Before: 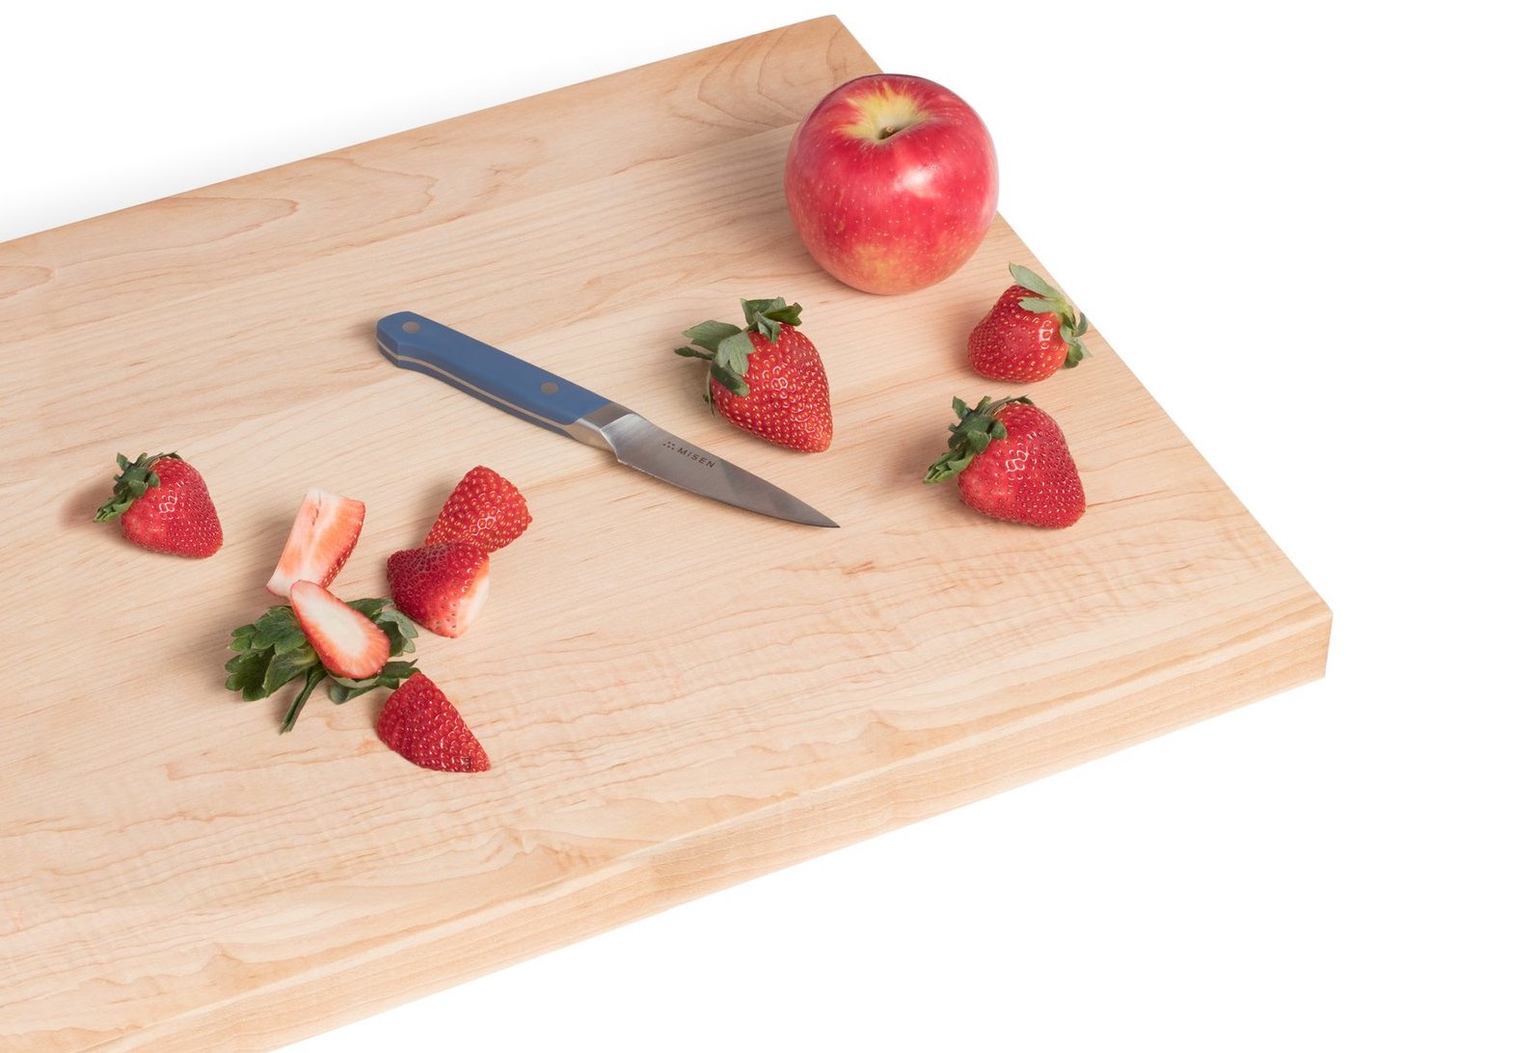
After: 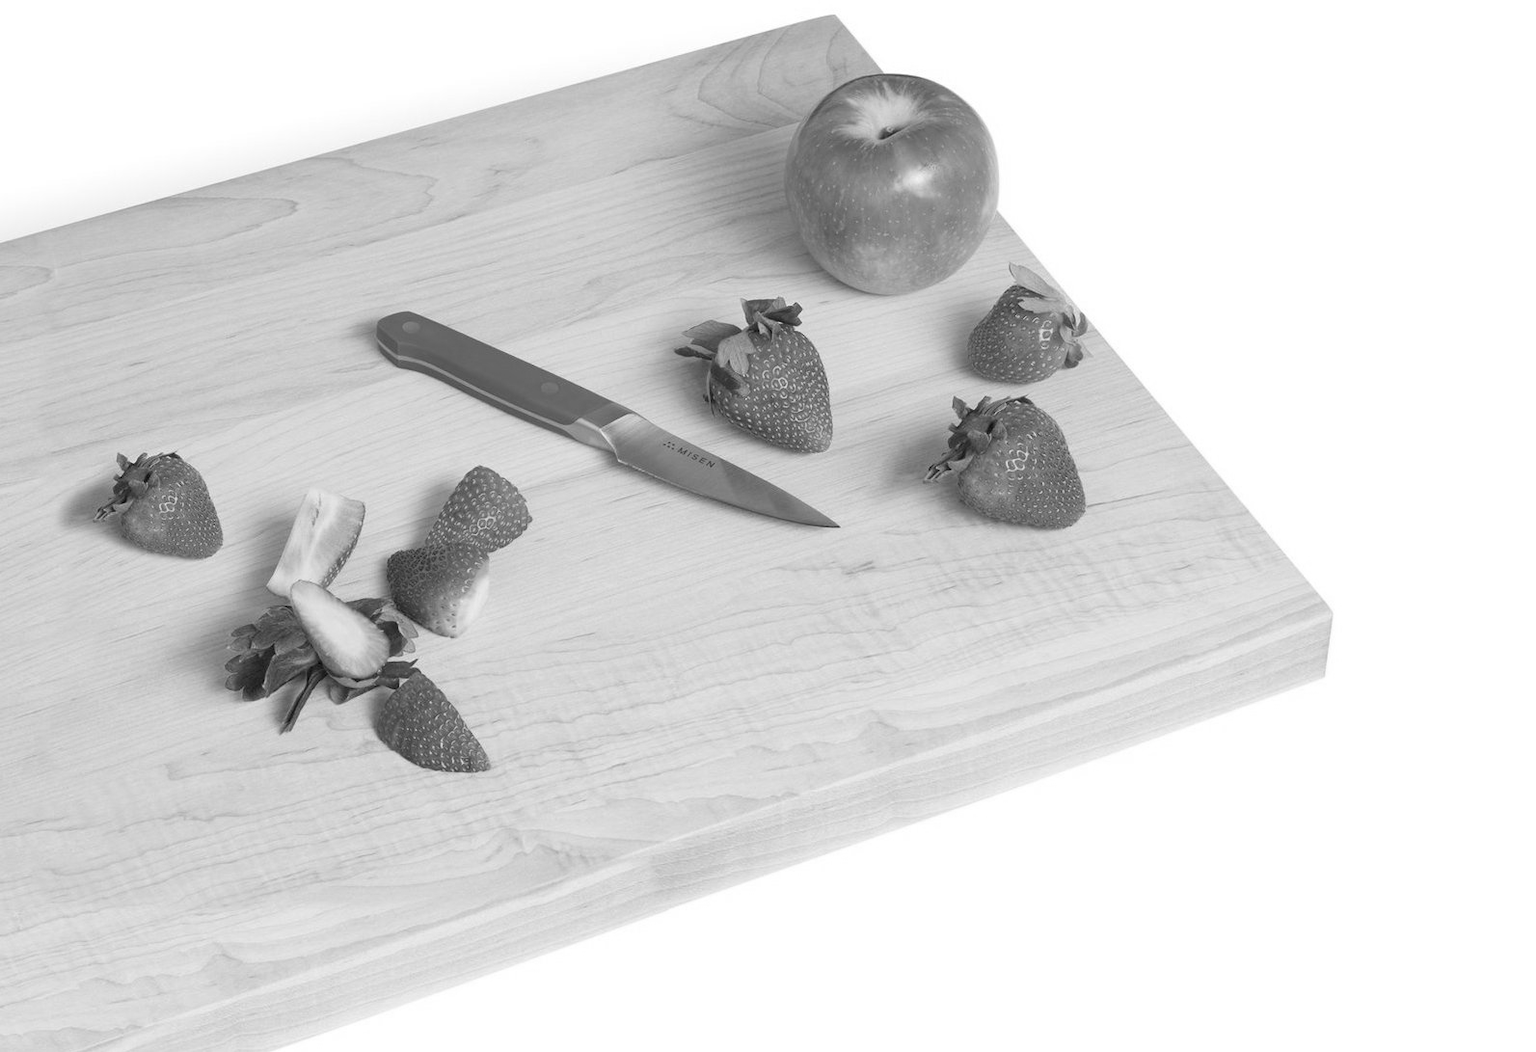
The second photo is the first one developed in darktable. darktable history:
color zones: curves: ch1 [(0, -0.014) (0.143, -0.013) (0.286, -0.013) (0.429, -0.016) (0.571, -0.019) (0.714, -0.015) (0.857, 0.002) (1, -0.014)]
